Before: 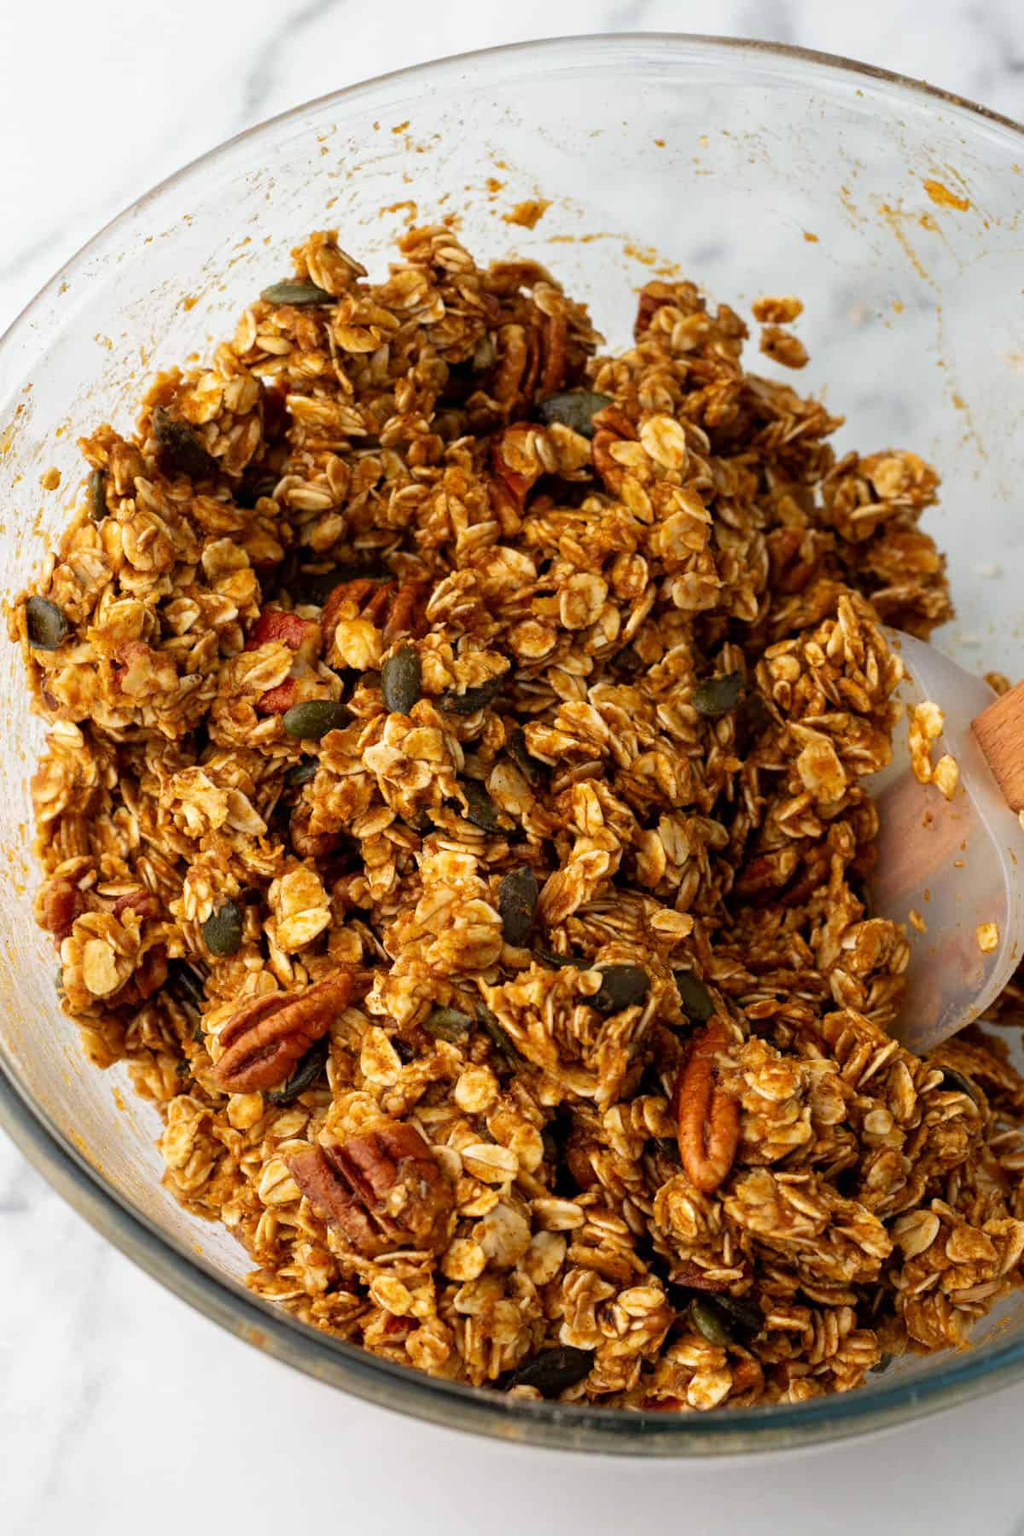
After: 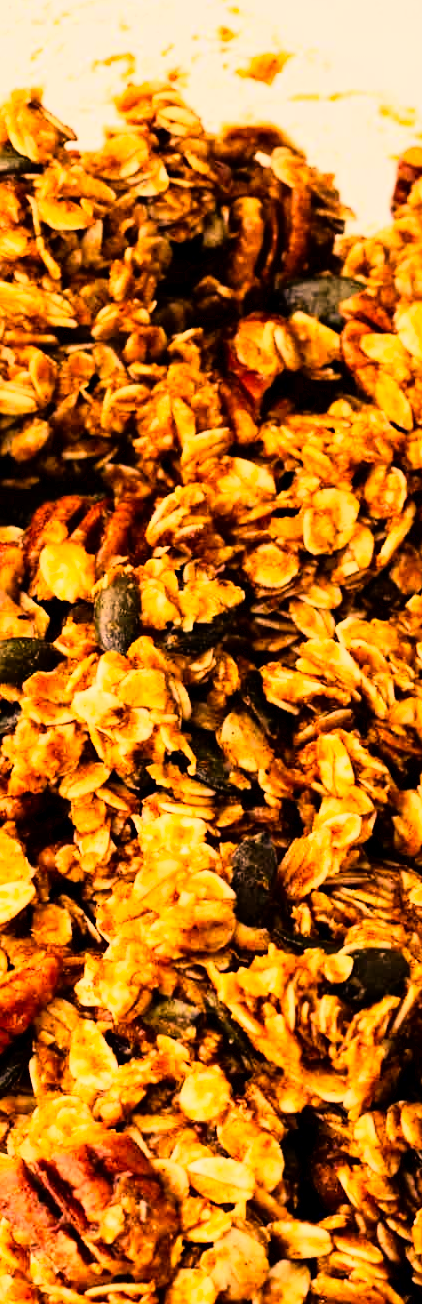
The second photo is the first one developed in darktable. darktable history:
rgb curve: curves: ch0 [(0, 0) (0.21, 0.15) (0.24, 0.21) (0.5, 0.75) (0.75, 0.96) (0.89, 0.99) (1, 1)]; ch1 [(0, 0.02) (0.21, 0.13) (0.25, 0.2) (0.5, 0.67) (0.75, 0.9) (0.89, 0.97) (1, 1)]; ch2 [(0, 0.02) (0.21, 0.13) (0.25, 0.2) (0.5, 0.67) (0.75, 0.9) (0.89, 0.97) (1, 1)], compensate middle gray true
color correction: highlights a* 21.88, highlights b* 22.25
crop and rotate: left 29.476%, top 10.214%, right 35.32%, bottom 17.333%
exposure: black level correction 0.002, exposure 0.15 EV, compensate highlight preservation false
